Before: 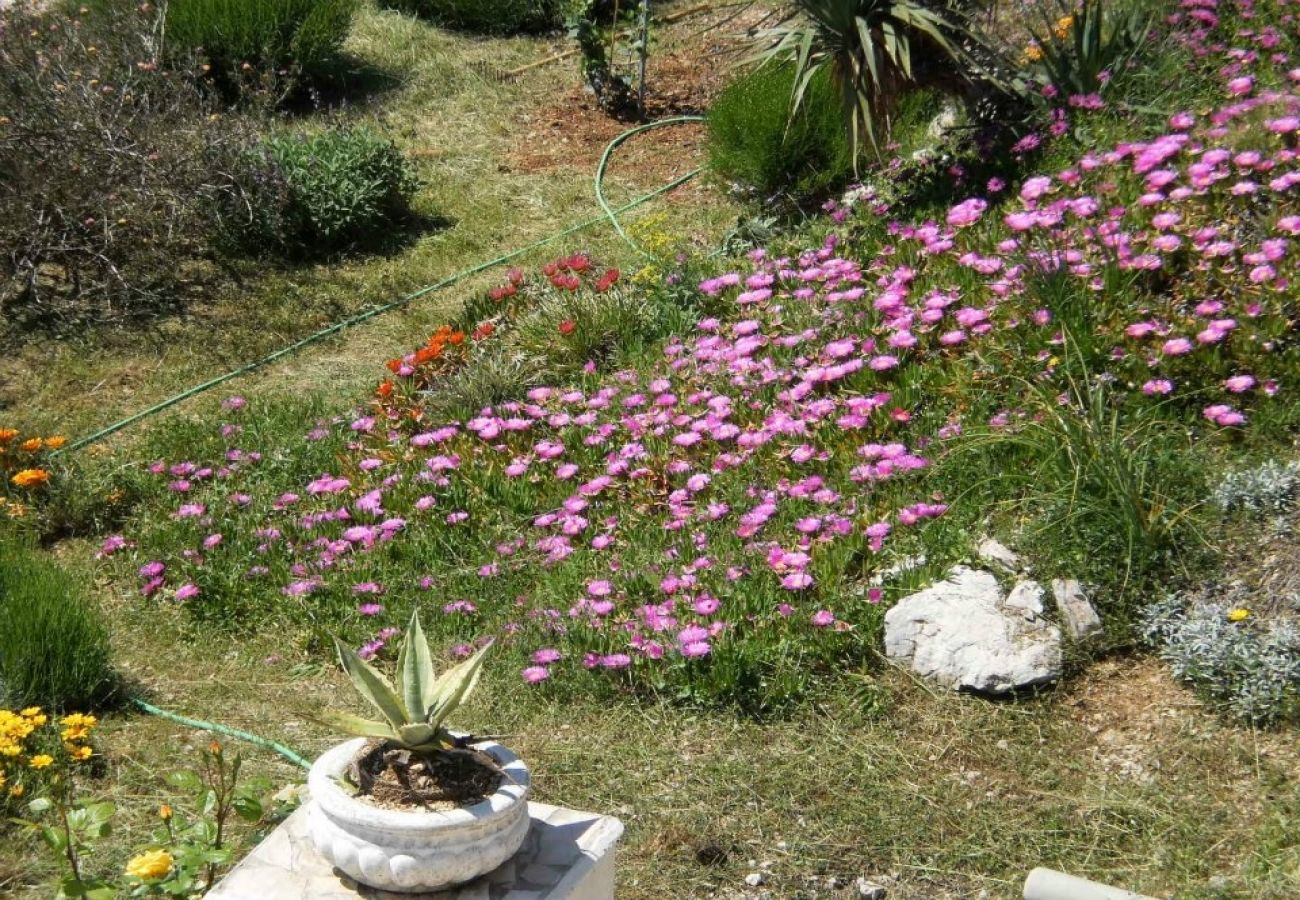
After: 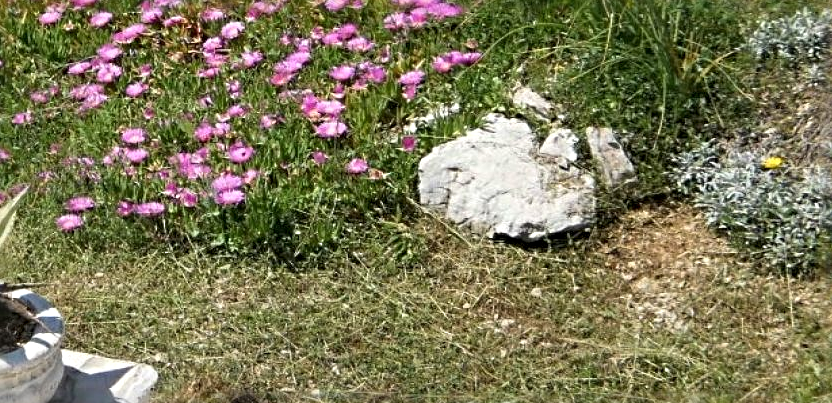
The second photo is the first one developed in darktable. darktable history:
crop and rotate: left 35.972%, top 50.235%, bottom 4.978%
sharpen: radius 4.862
